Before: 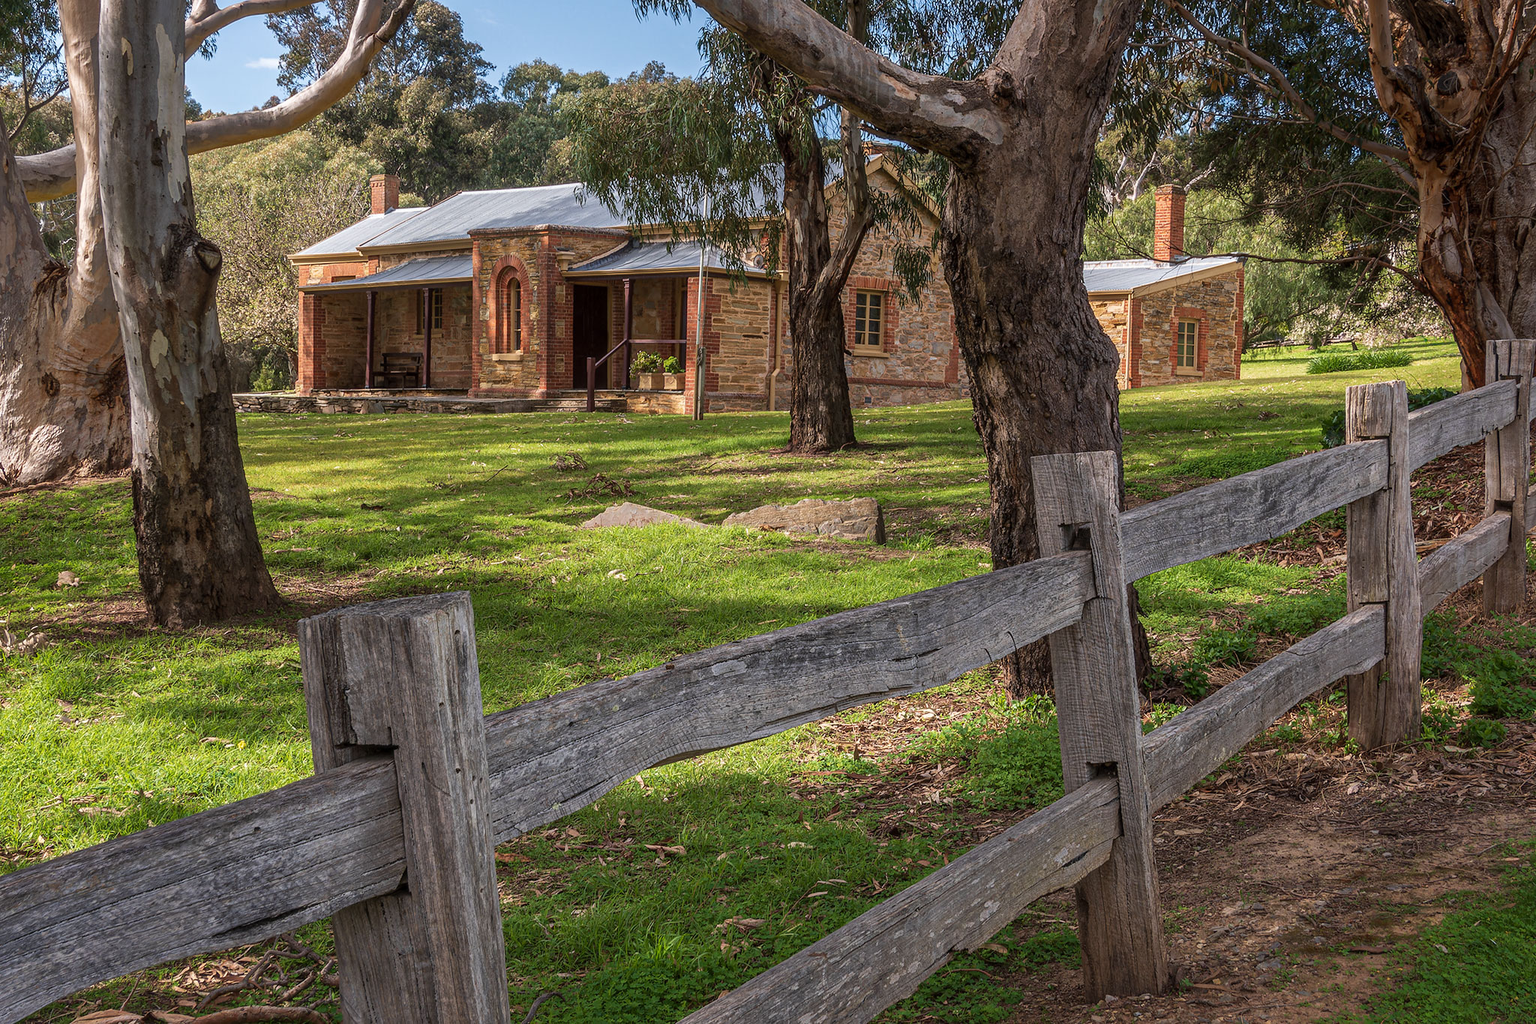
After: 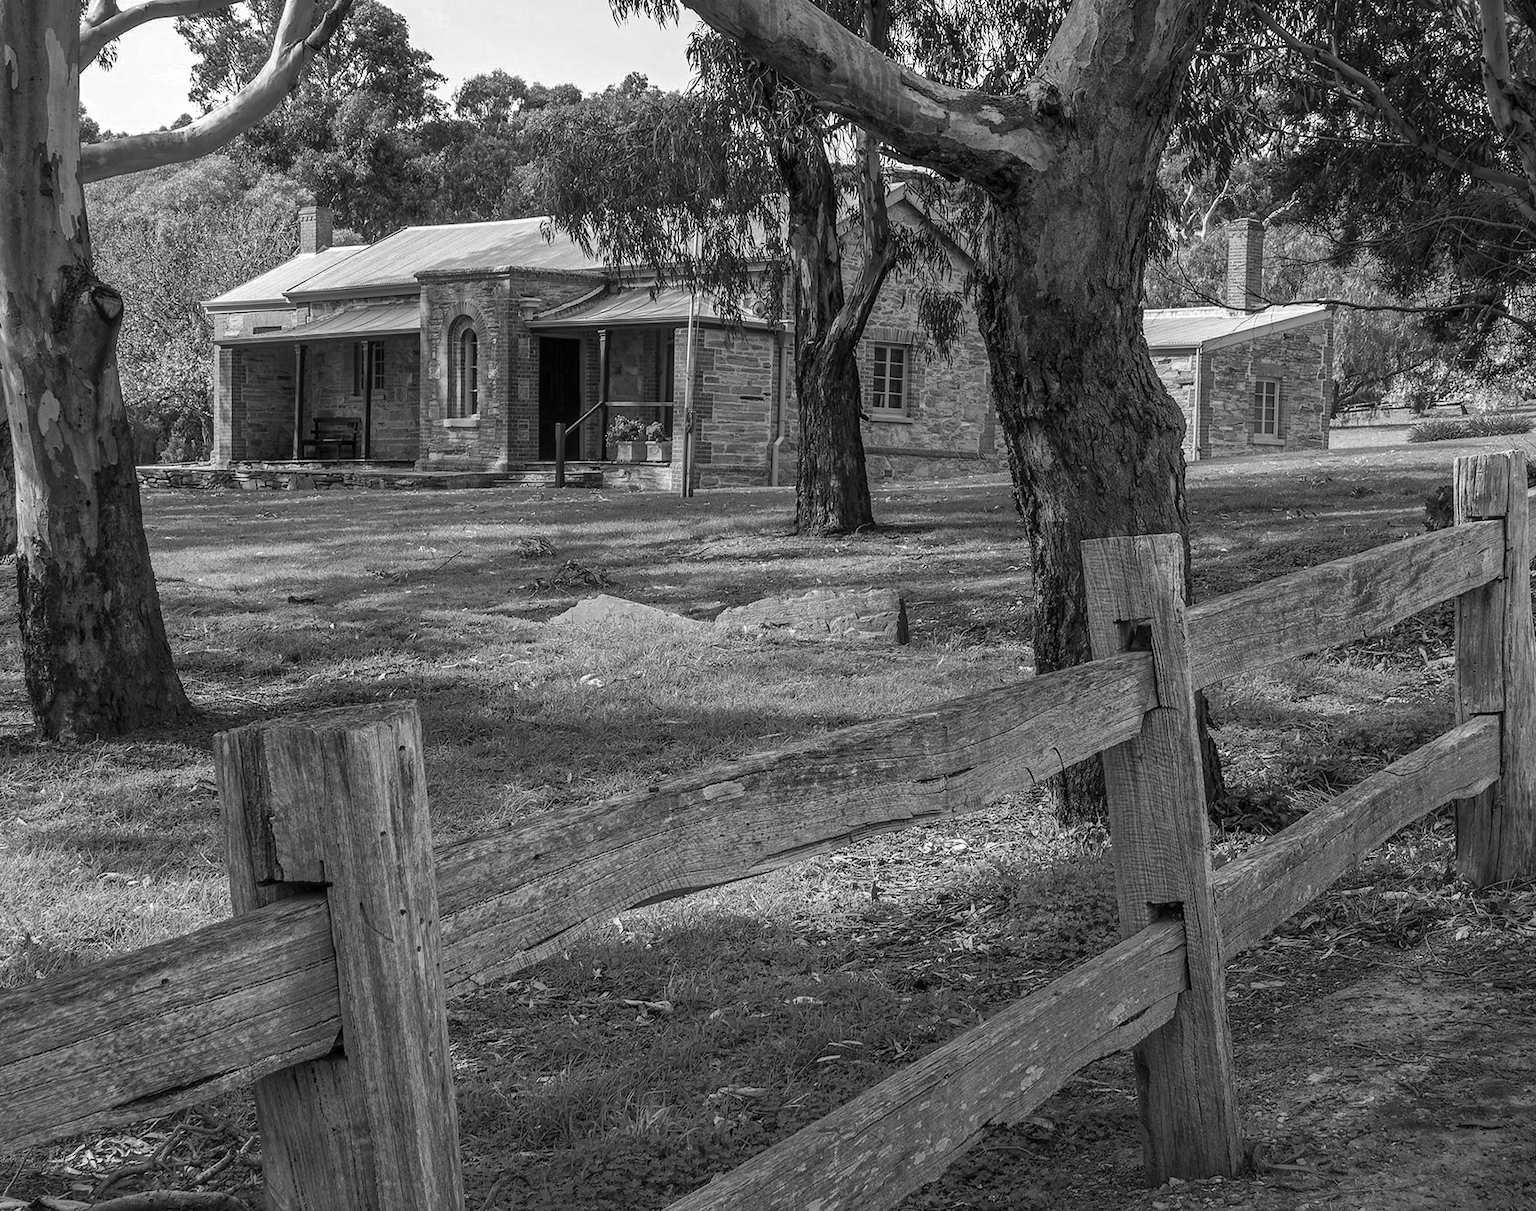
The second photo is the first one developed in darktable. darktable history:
crop: left 7.693%, right 7.794%
color zones: curves: ch0 [(0, 0.613) (0.01, 0.613) (0.245, 0.448) (0.498, 0.529) (0.642, 0.665) (0.879, 0.777) (0.99, 0.613)]; ch1 [(0, 0) (0.143, 0) (0.286, 0) (0.429, 0) (0.571, 0) (0.714, 0) (0.857, 0)]
